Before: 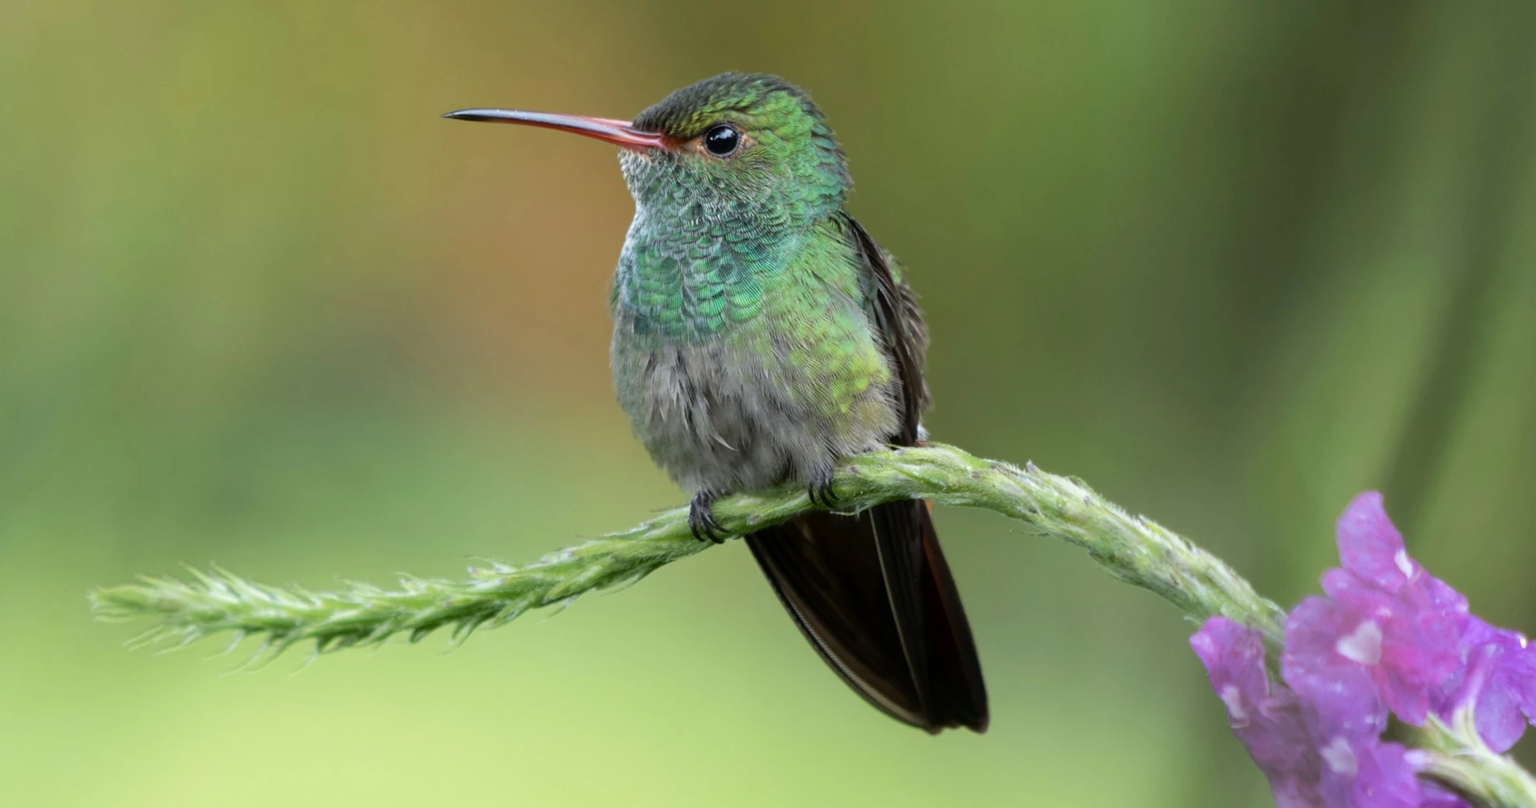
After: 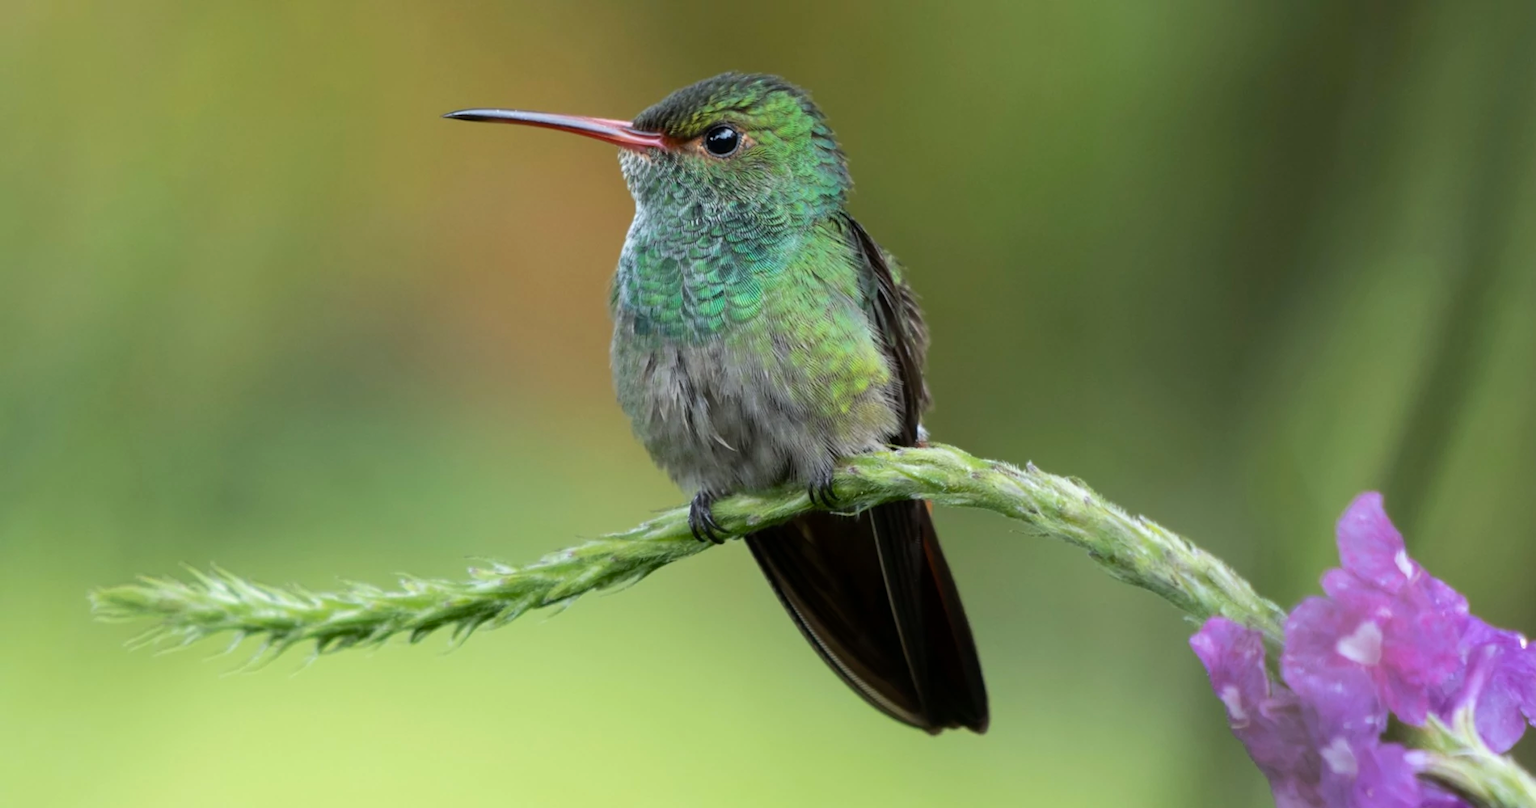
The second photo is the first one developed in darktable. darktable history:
color balance rgb: shadows lift › luminance -20.111%, linear chroma grading › shadows -6.686%, linear chroma grading › highlights -5.852%, linear chroma grading › global chroma -10.41%, linear chroma grading › mid-tones -8.37%, perceptual saturation grading › global saturation 25.814%, global vibrance 20%
